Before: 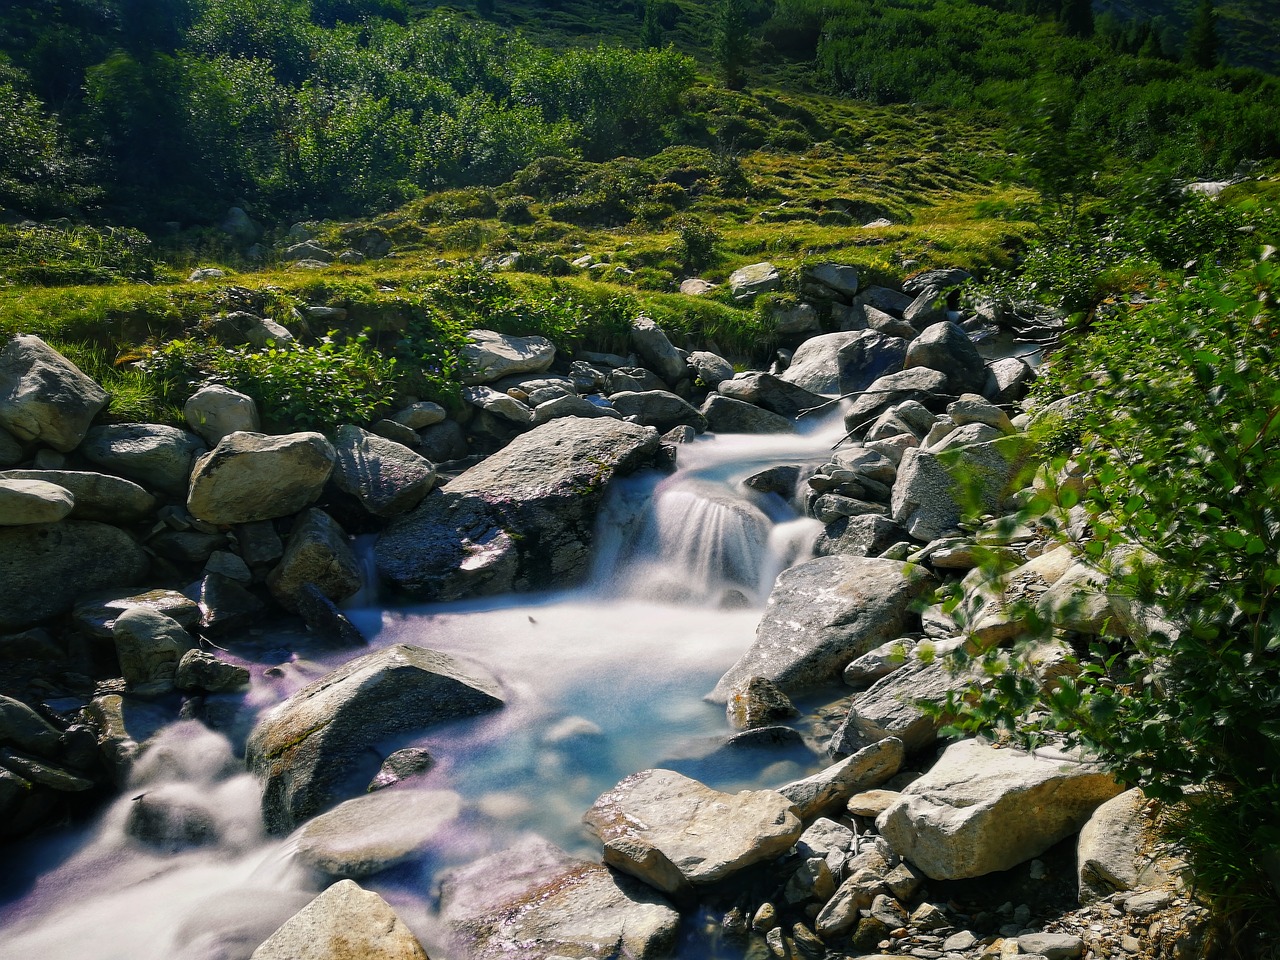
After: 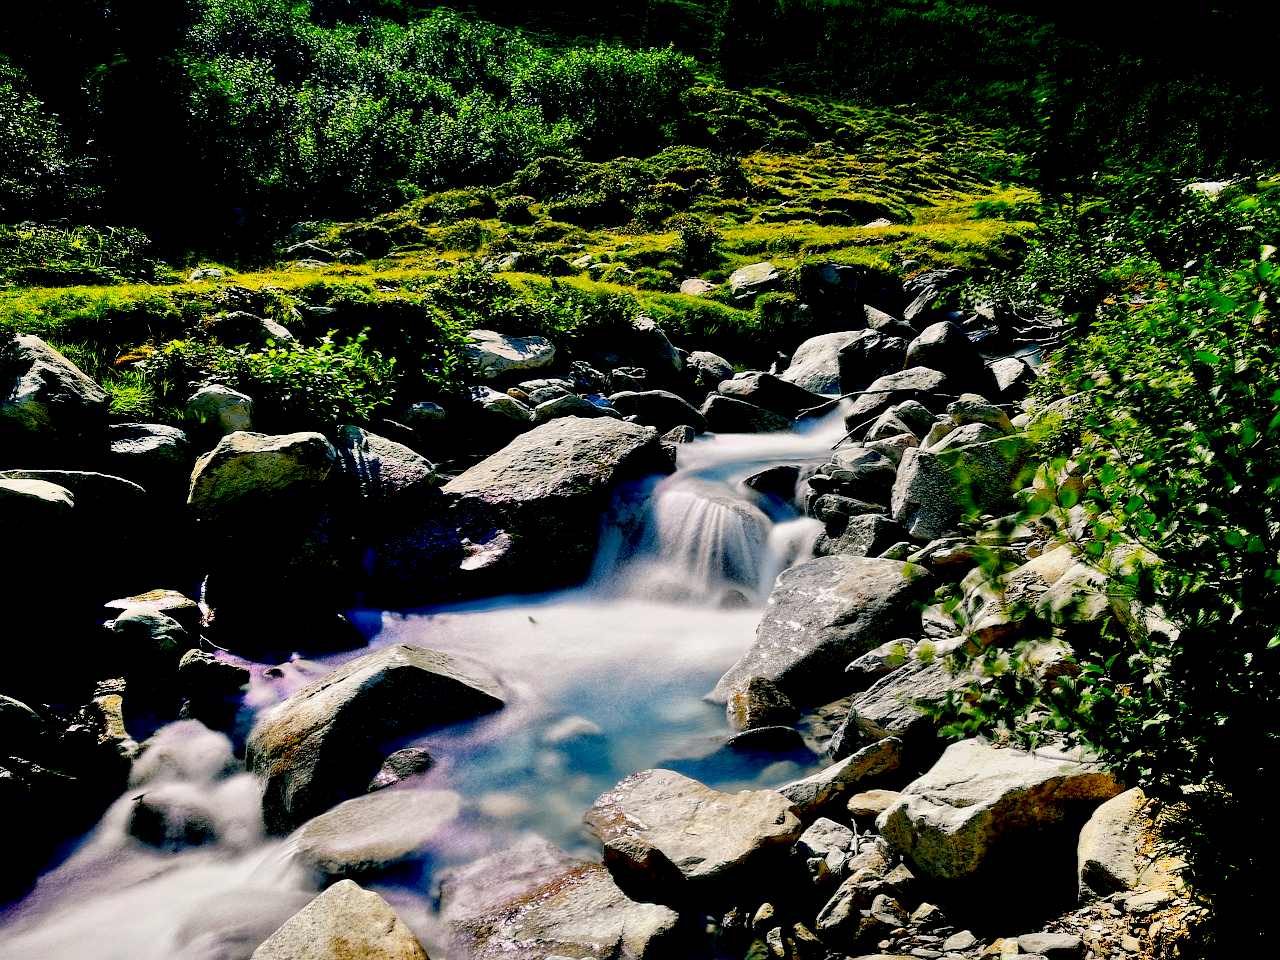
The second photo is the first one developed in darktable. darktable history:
shadows and highlights: shadows 37.27, highlights -28.18, soften with gaussian
exposure: black level correction 0.047, exposure 0.013 EV, compensate highlight preservation false
